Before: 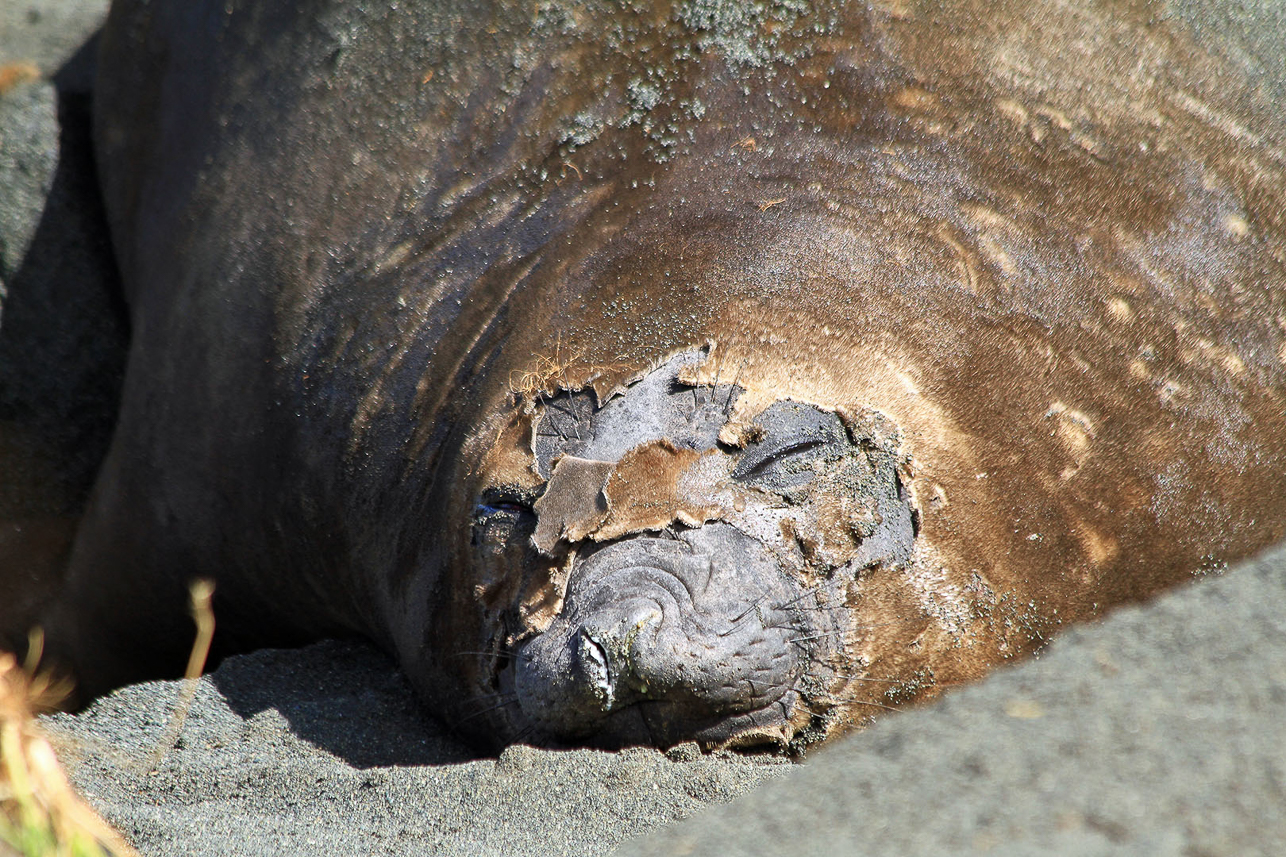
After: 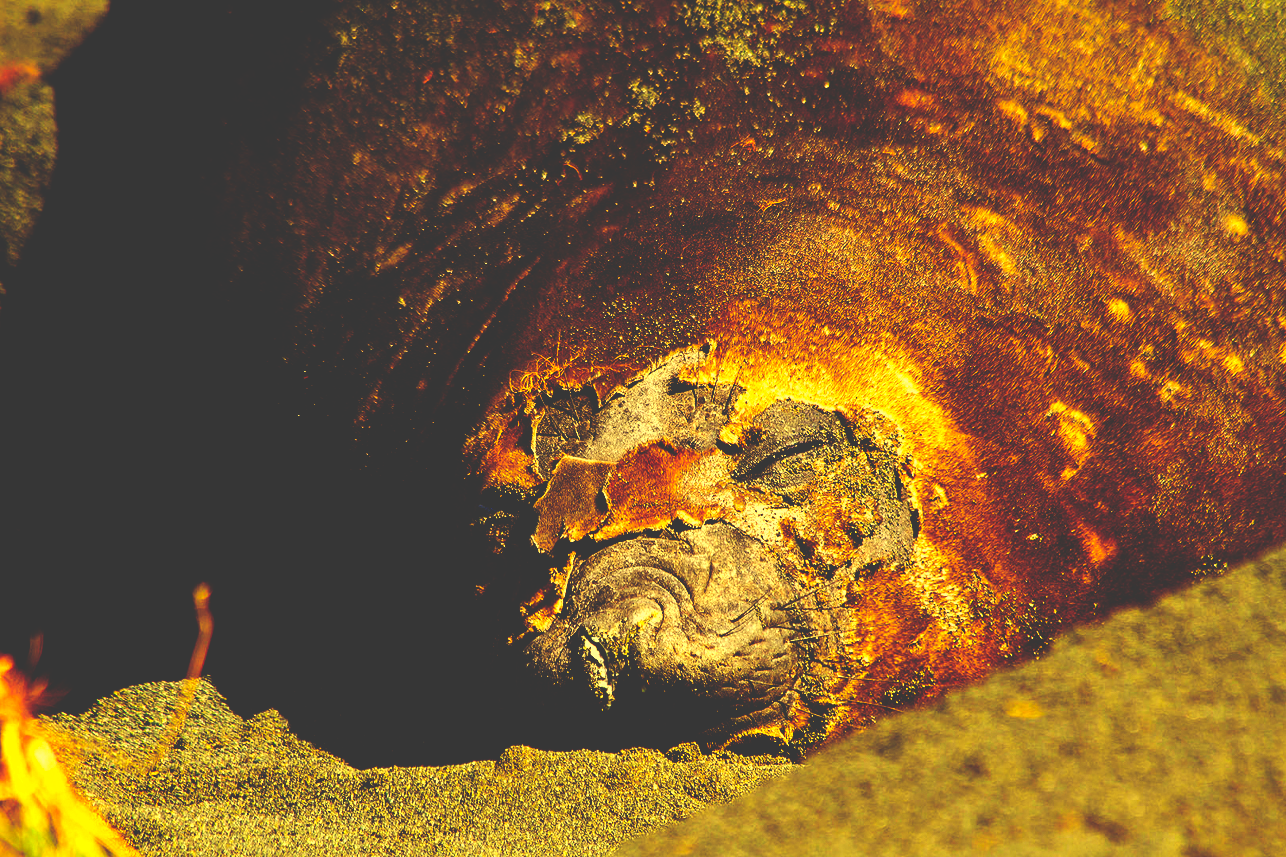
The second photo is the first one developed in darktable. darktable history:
rotate and perspective: automatic cropping original format, crop left 0, crop top 0
white balance: red 1.08, blue 0.791
color balance rgb: linear chroma grading › global chroma 13.3%, global vibrance 41.49%
base curve: curves: ch0 [(0, 0.036) (0.083, 0.04) (0.804, 1)], preserve colors none
color zones: curves: ch0 [(0.25, 0.5) (0.423, 0.5) (0.443, 0.5) (0.521, 0.756) (0.568, 0.5) (0.576, 0.5) (0.75, 0.5)]; ch1 [(0.25, 0.5) (0.423, 0.5) (0.443, 0.5) (0.539, 0.873) (0.624, 0.565) (0.631, 0.5) (0.75, 0.5)]
rgb levels: mode RGB, independent channels, levels [[0, 0.5, 1], [0, 0.521, 1], [0, 0.536, 1]]
